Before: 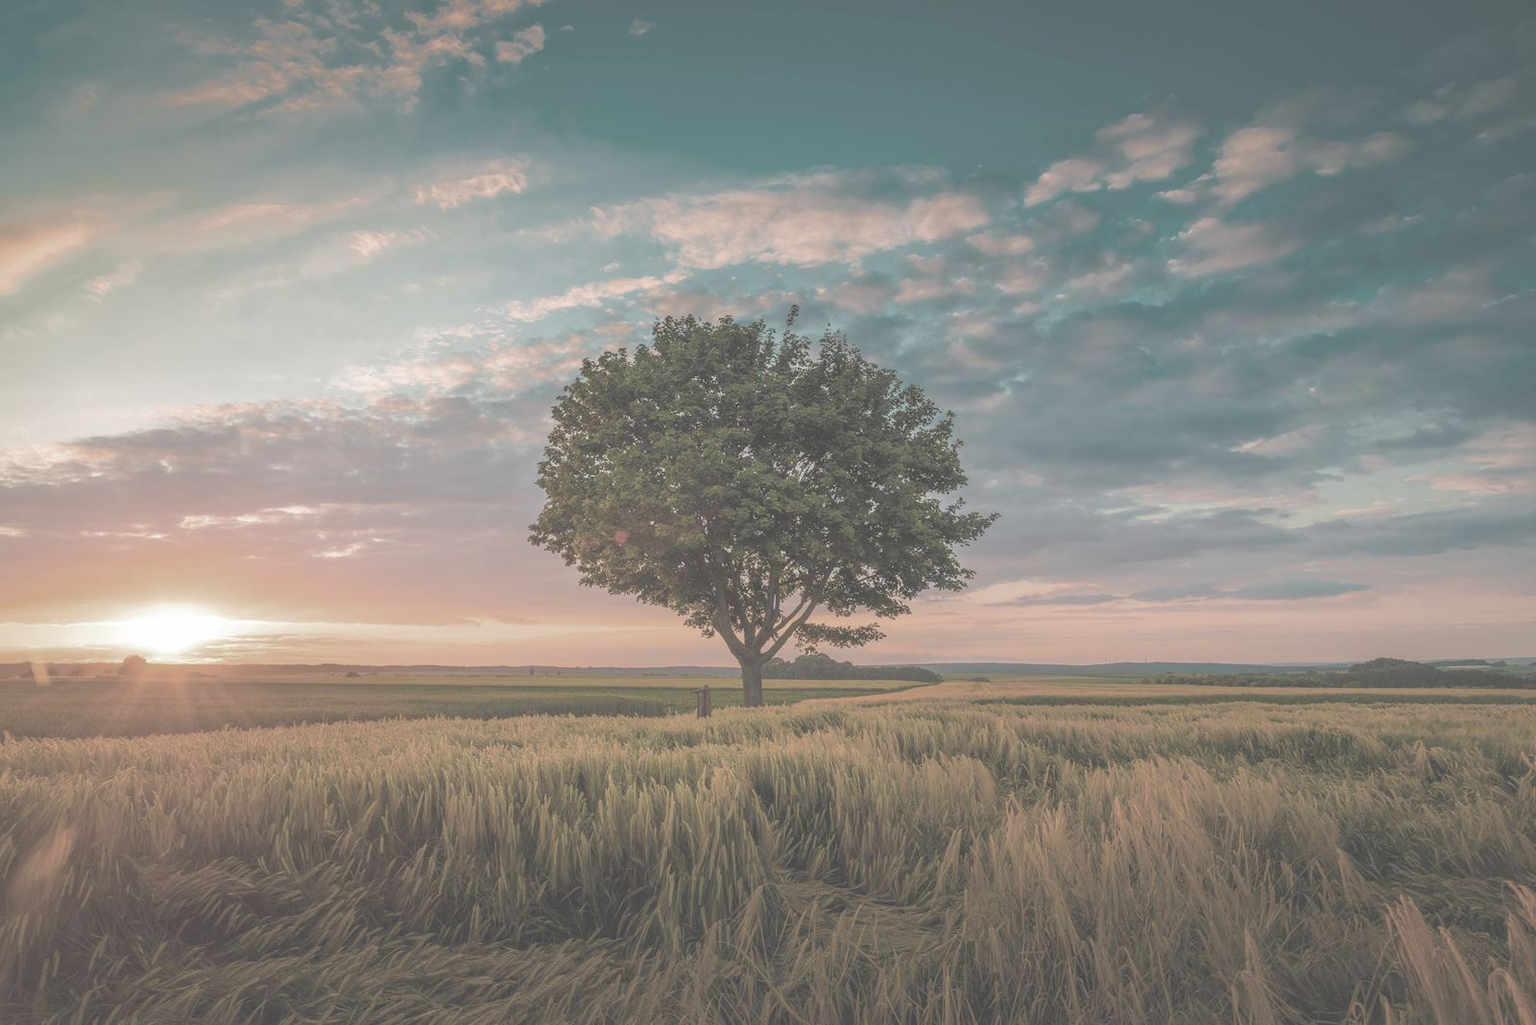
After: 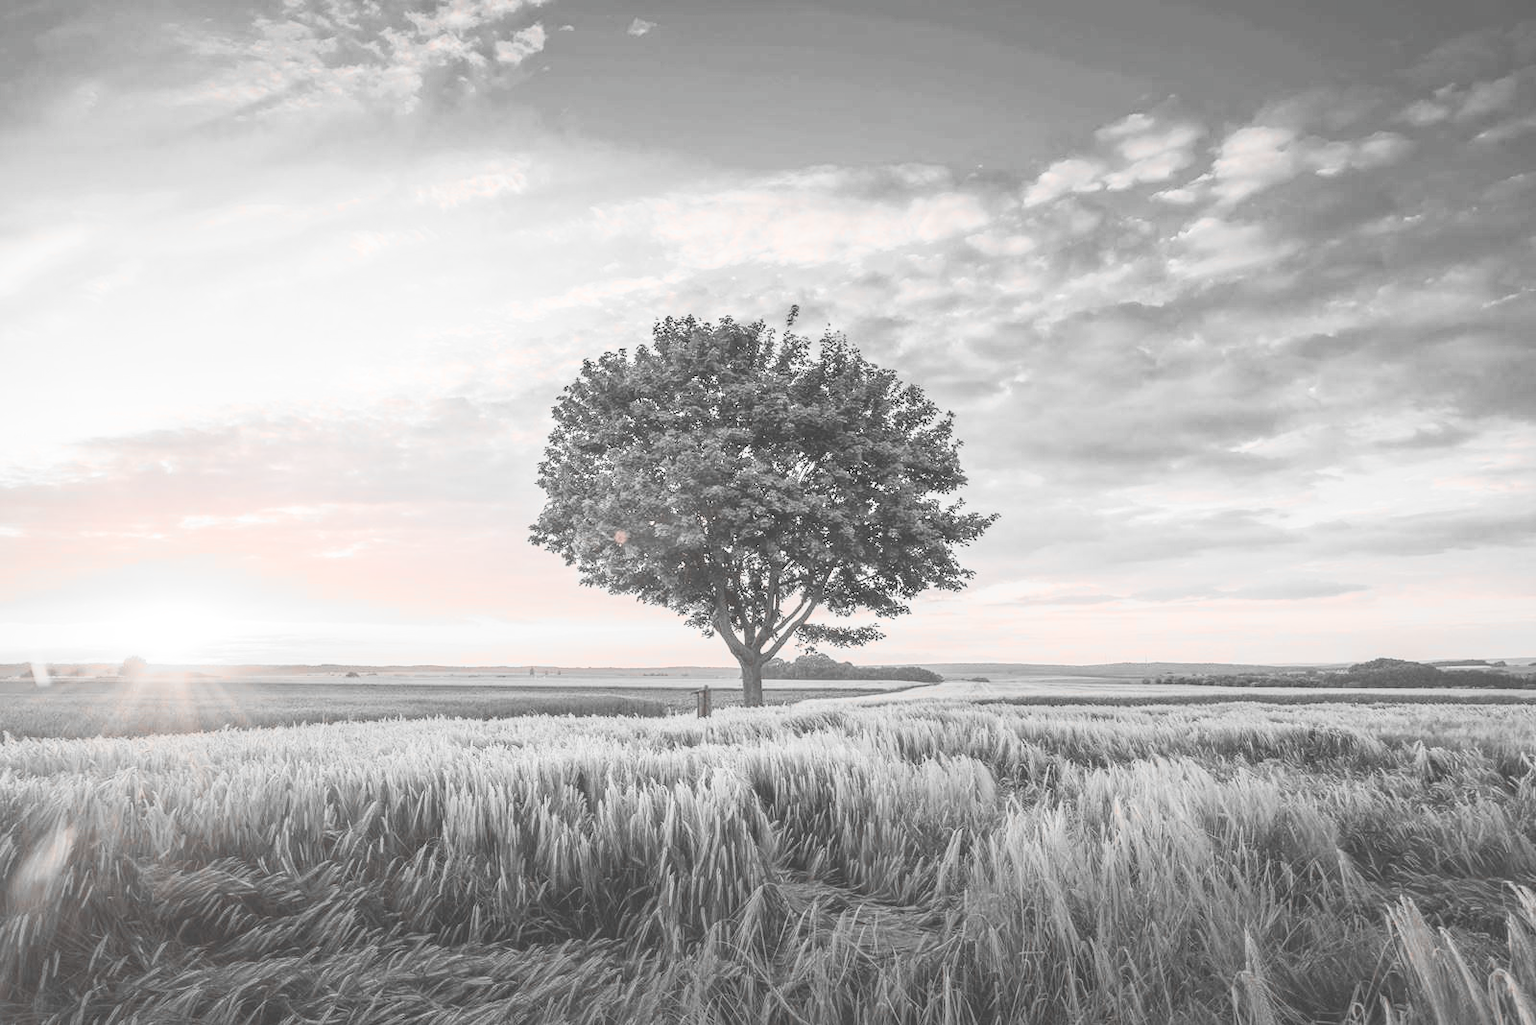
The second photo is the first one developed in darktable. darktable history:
color zones: curves: ch1 [(0, 0.006) (0.094, 0.285) (0.171, 0.001) (0.429, 0.001) (0.571, 0.003) (0.714, 0.004) (0.857, 0.004) (1, 0.006)]
contrast brightness saturation: contrast 0.62, brightness 0.34, saturation 0.14
